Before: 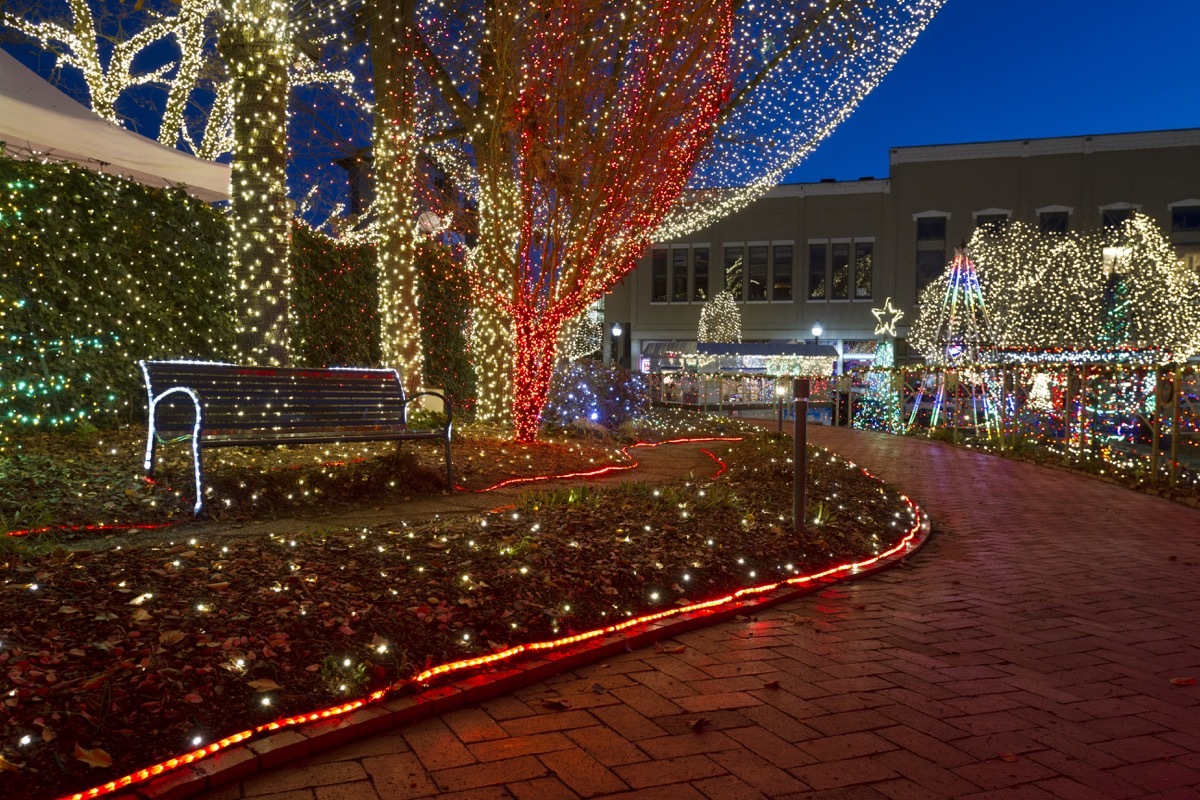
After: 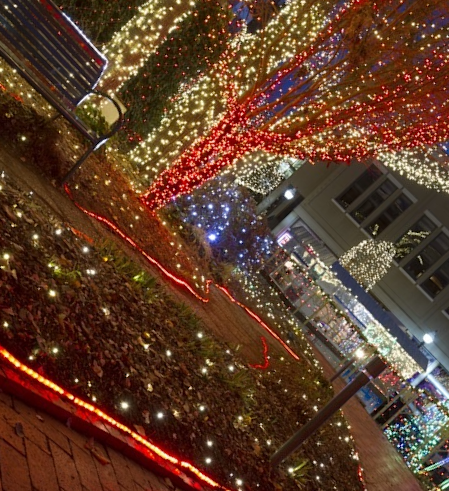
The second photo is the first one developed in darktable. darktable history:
crop and rotate: angle -46.1°, top 16.256%, right 1.005%, bottom 11.67%
